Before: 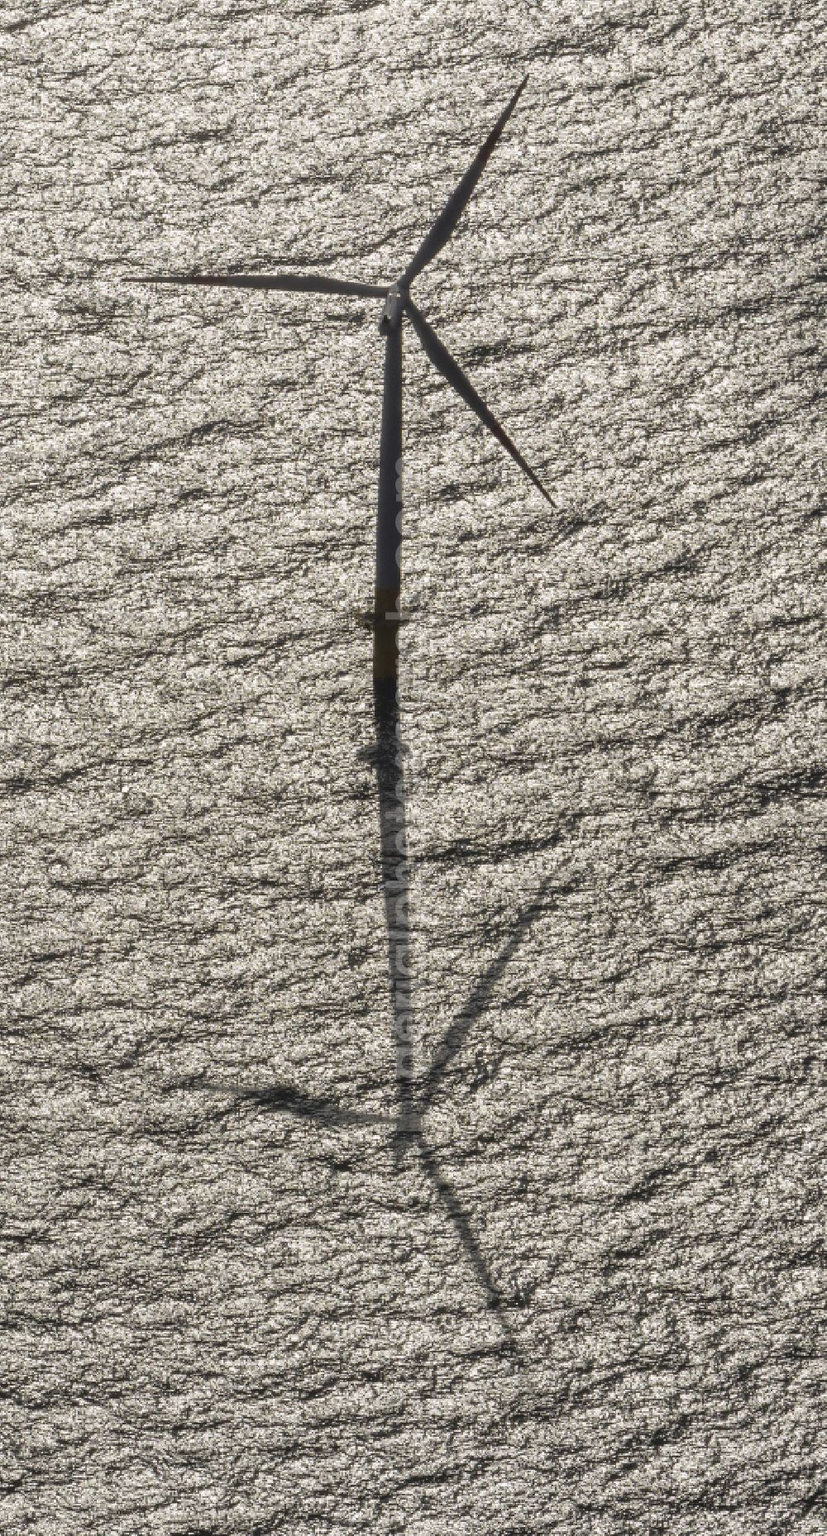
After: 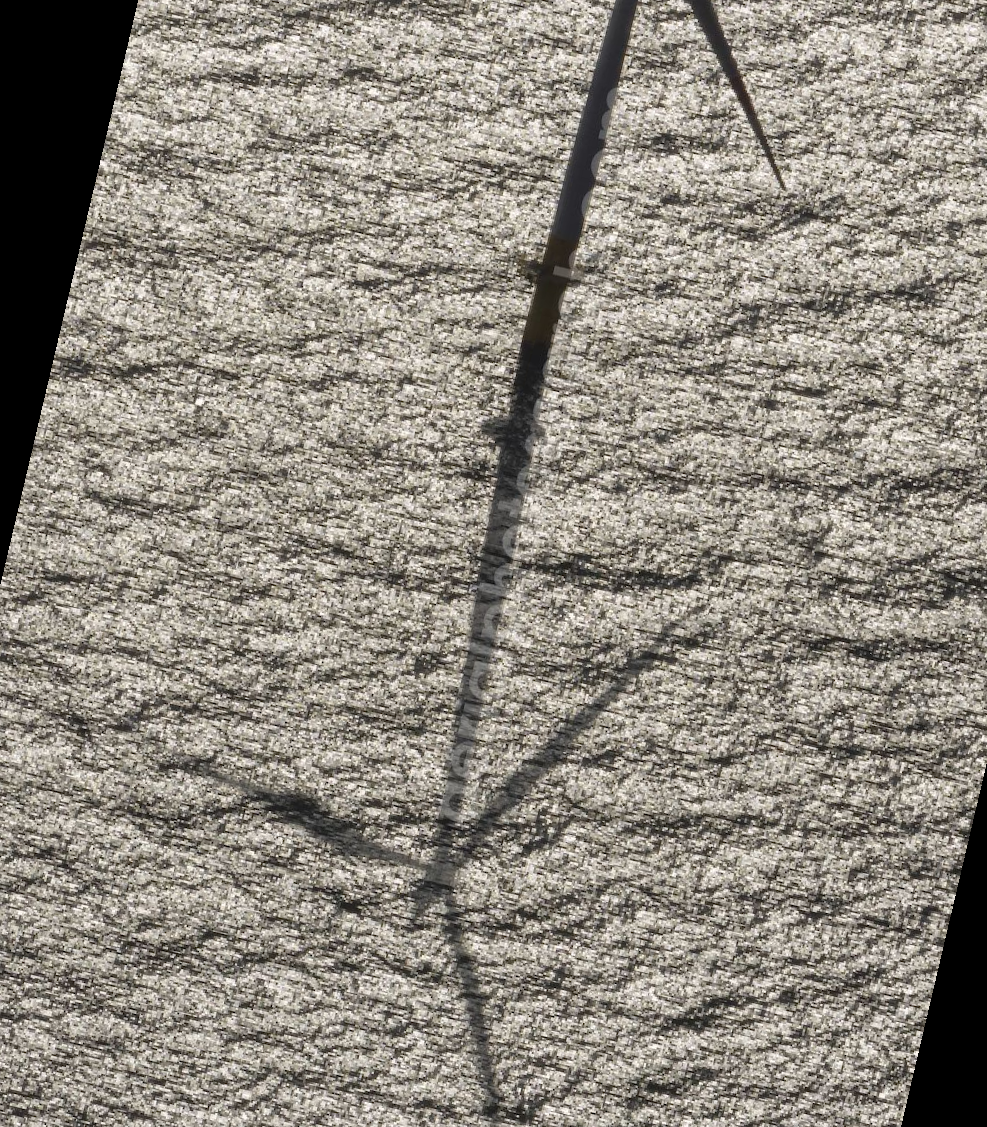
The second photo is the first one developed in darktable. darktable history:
crop: left 11.123%, top 27.61%, right 18.3%, bottom 17.034%
rotate and perspective: rotation 13.27°, automatic cropping off
